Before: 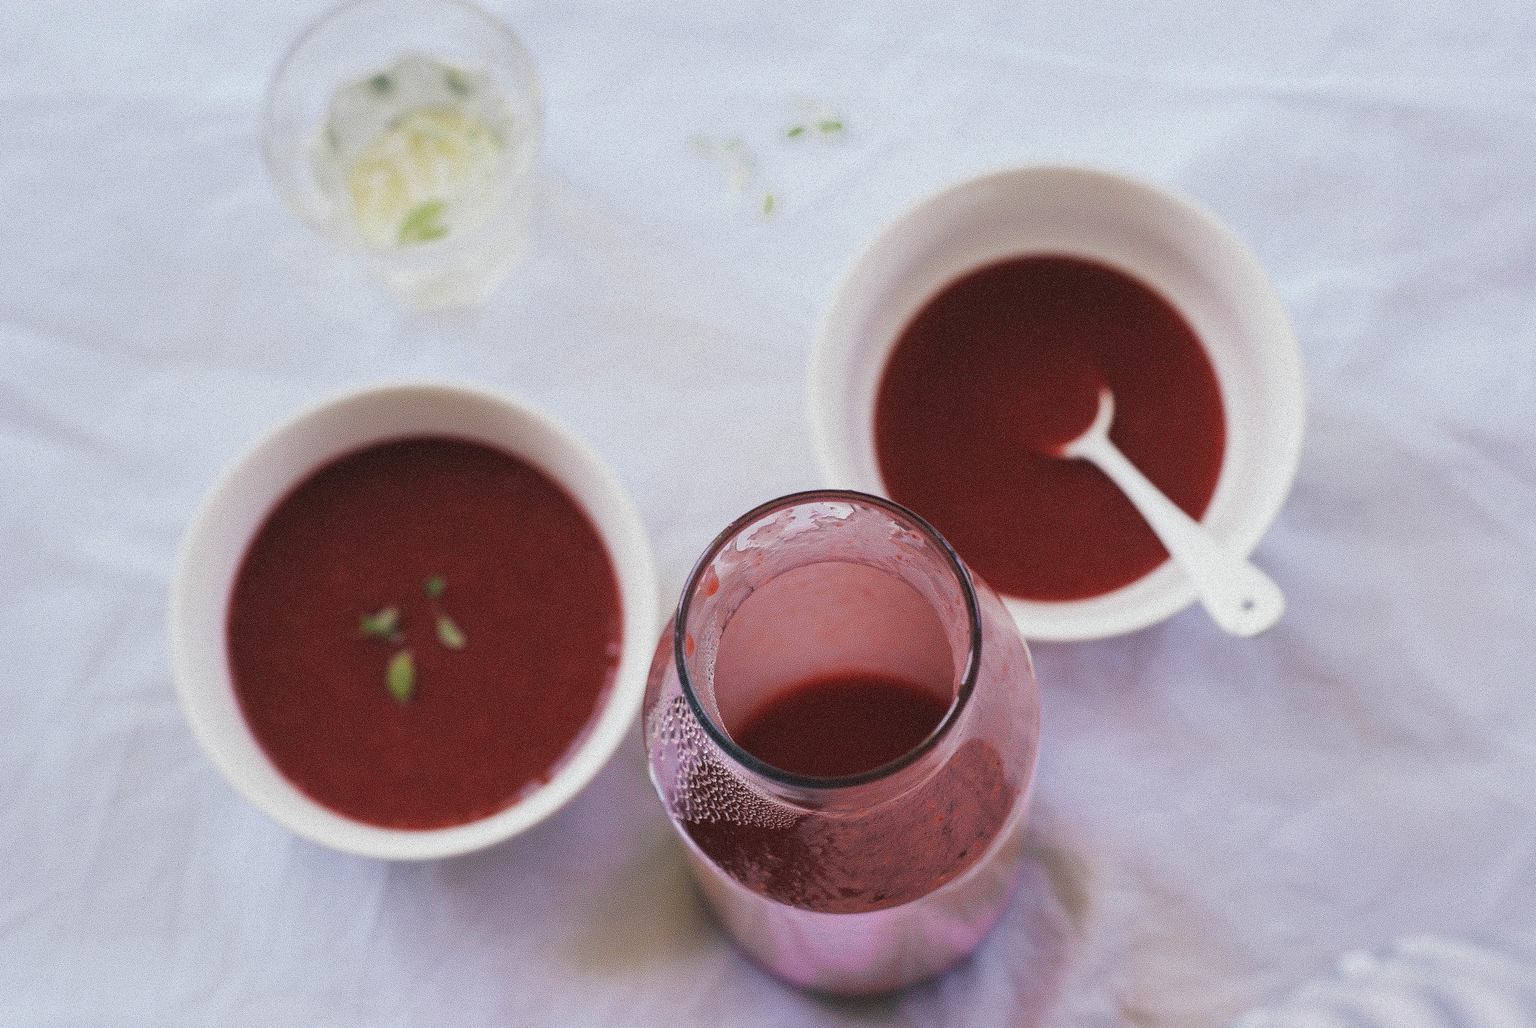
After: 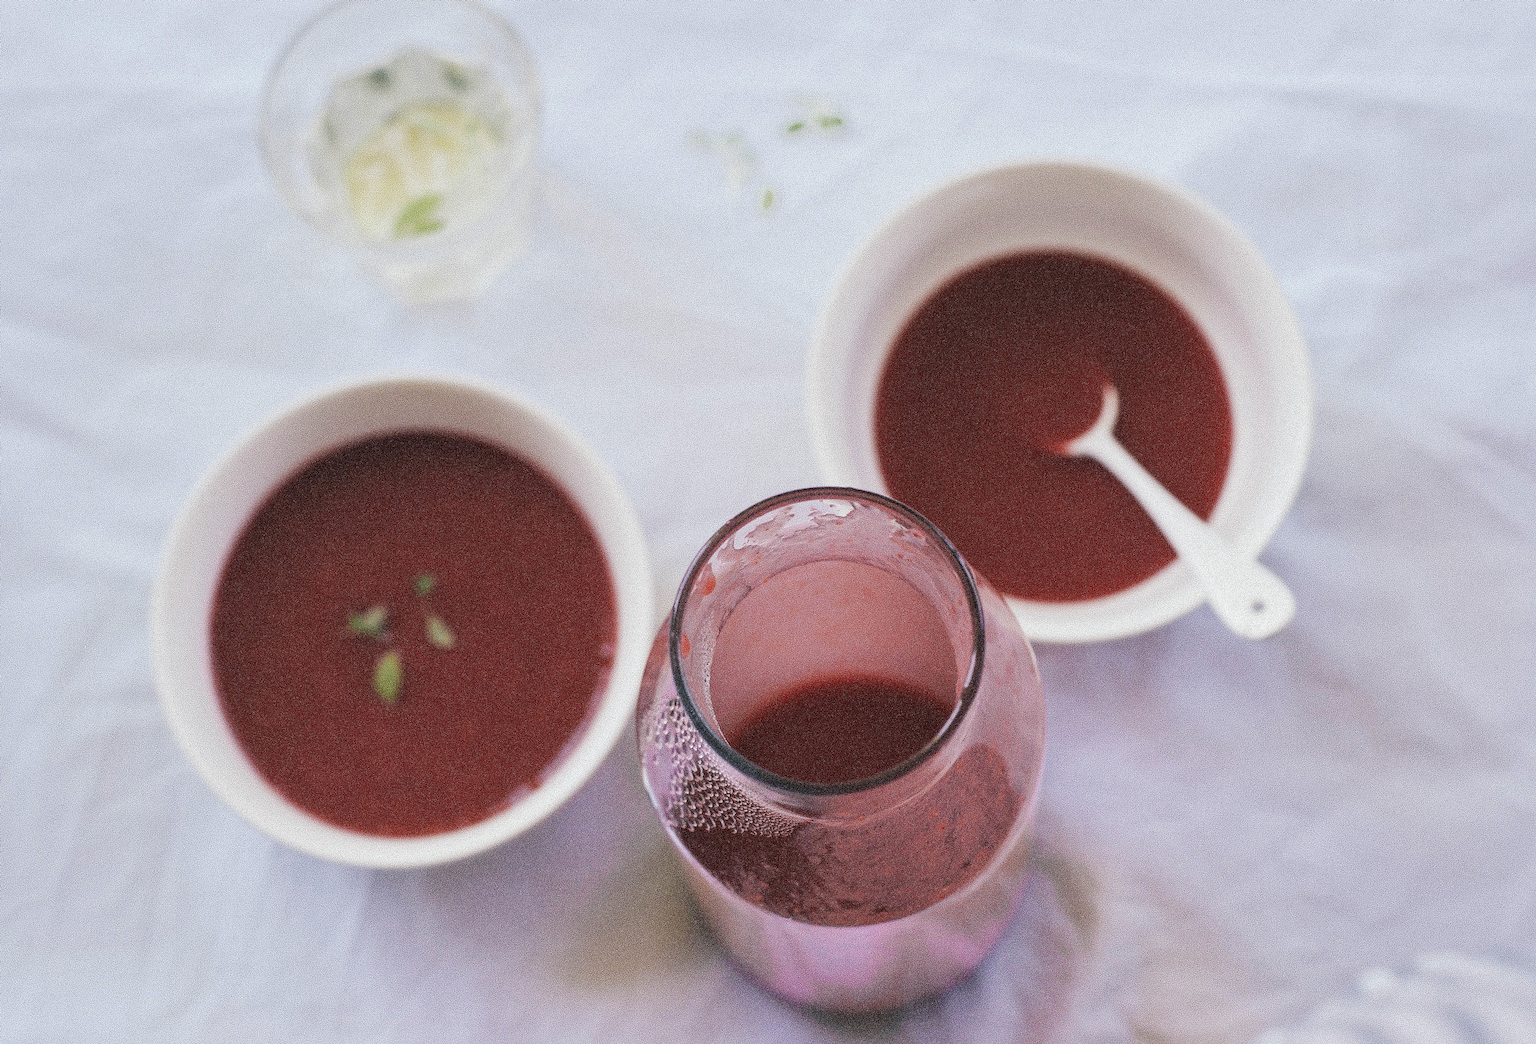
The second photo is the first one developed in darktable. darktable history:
local contrast: mode bilateral grid, contrast 20, coarseness 50, detail 120%, midtone range 0.2
rotate and perspective: rotation 0.226°, lens shift (vertical) -0.042, crop left 0.023, crop right 0.982, crop top 0.006, crop bottom 0.994
